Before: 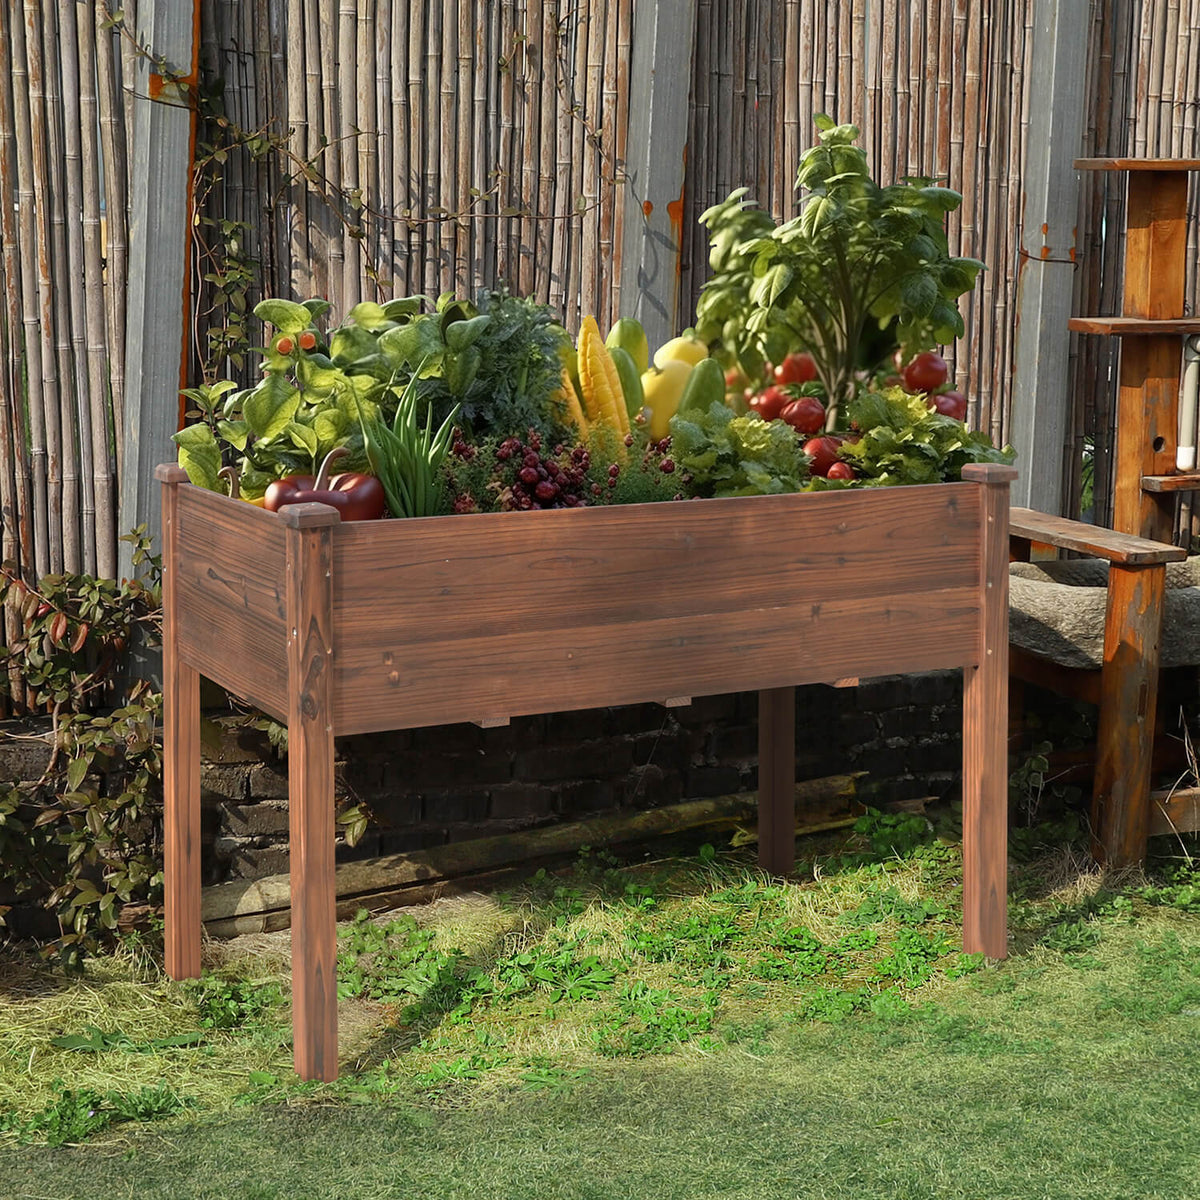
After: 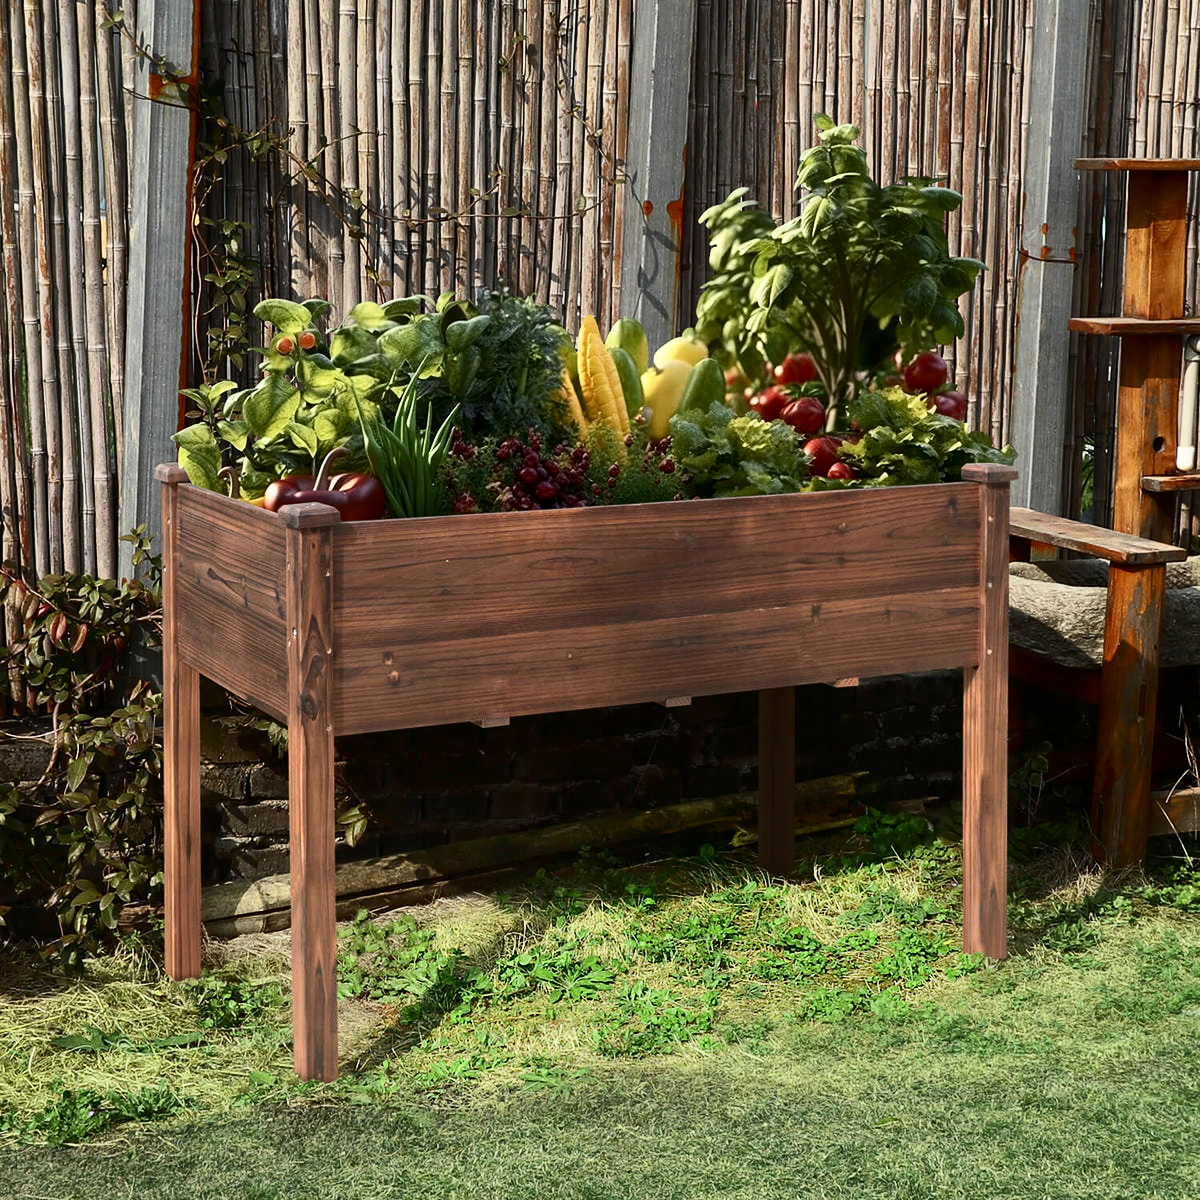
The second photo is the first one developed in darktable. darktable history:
contrast brightness saturation: contrast 0.294
shadows and highlights: shadows -23.32, highlights 47.53, soften with gaussian
